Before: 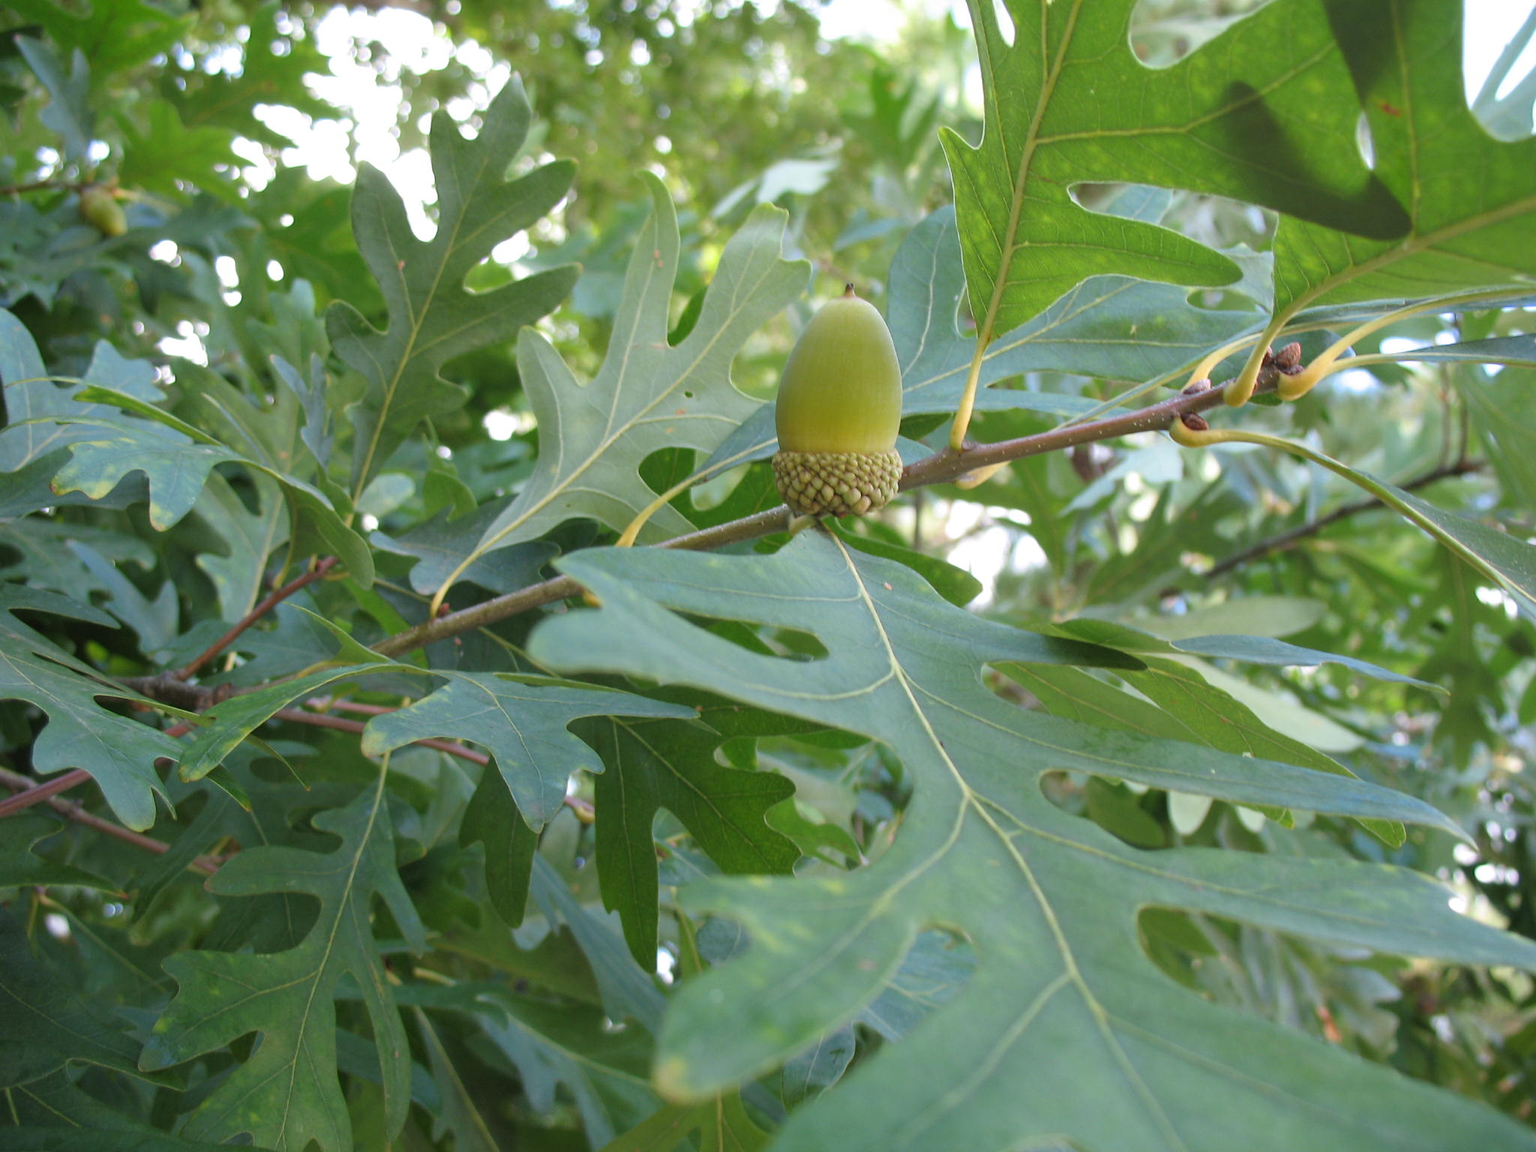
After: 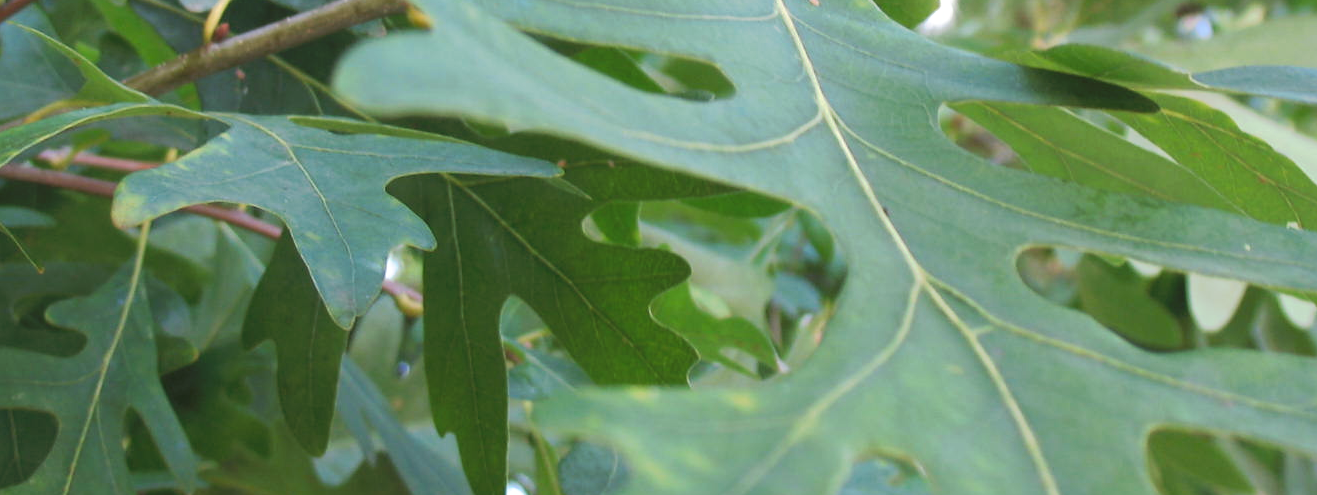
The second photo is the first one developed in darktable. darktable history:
crop: left 18.094%, top 50.865%, right 17.597%, bottom 16.862%
shadows and highlights: shadows 10.82, white point adjustment 1.07, highlights -38.17
tone curve: curves: ch0 [(0, 0) (0.003, 0.024) (0.011, 0.029) (0.025, 0.044) (0.044, 0.072) (0.069, 0.104) (0.1, 0.131) (0.136, 0.159) (0.177, 0.191) (0.224, 0.245) (0.277, 0.298) (0.335, 0.354) (0.399, 0.428) (0.468, 0.503) (0.543, 0.596) (0.623, 0.684) (0.709, 0.781) (0.801, 0.843) (0.898, 0.946) (1, 1)], preserve colors none
vignetting: fall-off start 97.6%, fall-off radius 99.09%, brightness -0.396, saturation -0.305, width/height ratio 1.37
